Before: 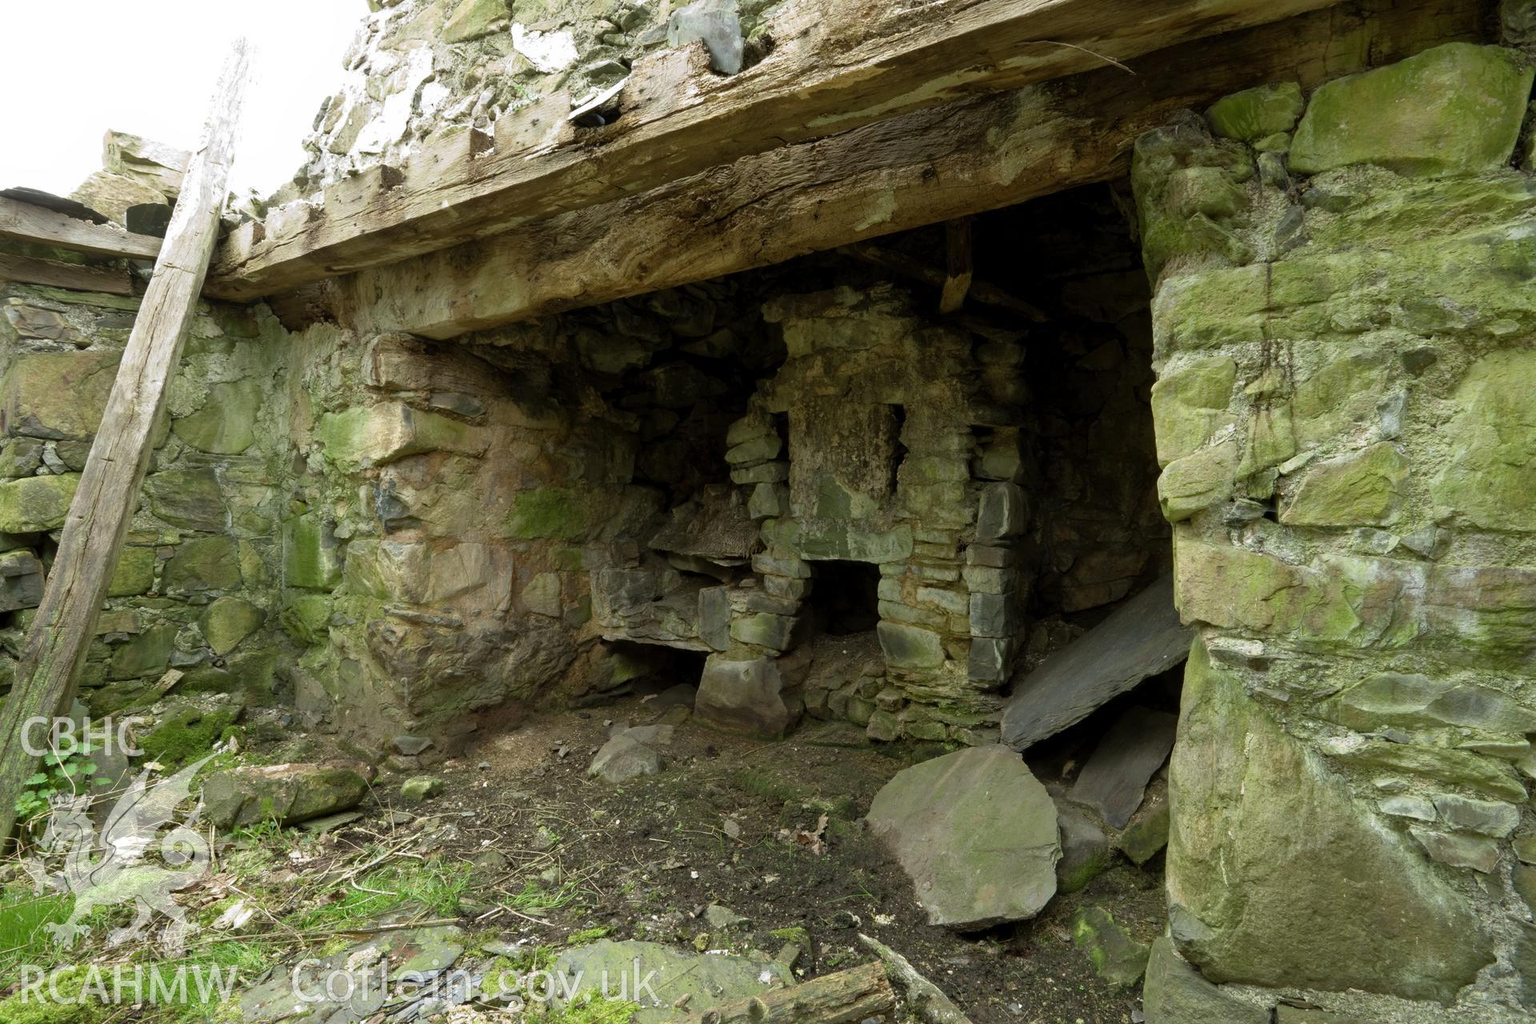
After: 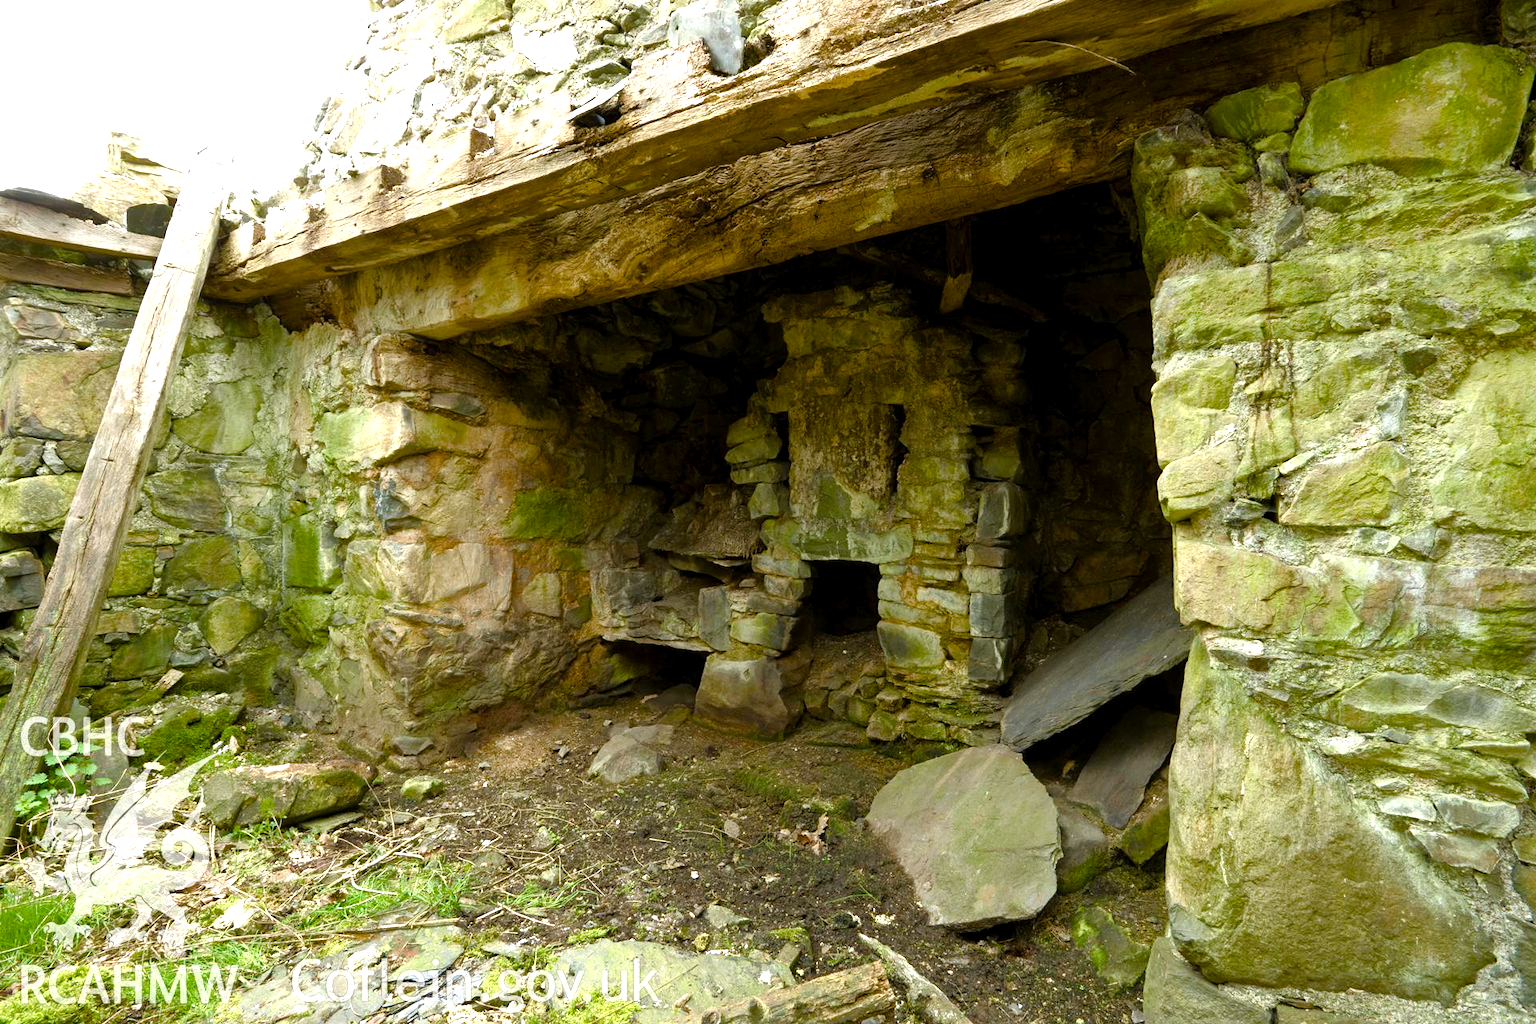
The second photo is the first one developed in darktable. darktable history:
exposure: black level correction 0.001, exposure 0.5 EV, compensate exposure bias true, compensate highlight preservation false
color balance rgb: global offset › hue 172.42°, linear chroma grading › global chroma 9.154%, perceptual saturation grading › global saturation 0.269%, perceptual saturation grading › highlights -17.634%, perceptual saturation grading › mid-tones 33.317%, perceptual saturation grading › shadows 50.555%, global vibrance 20%
tone equalizer: -8 EV -0.379 EV, -7 EV -0.382 EV, -6 EV -0.33 EV, -5 EV -0.213 EV, -3 EV 0.237 EV, -2 EV 0.331 EV, -1 EV 0.363 EV, +0 EV 0.445 EV
